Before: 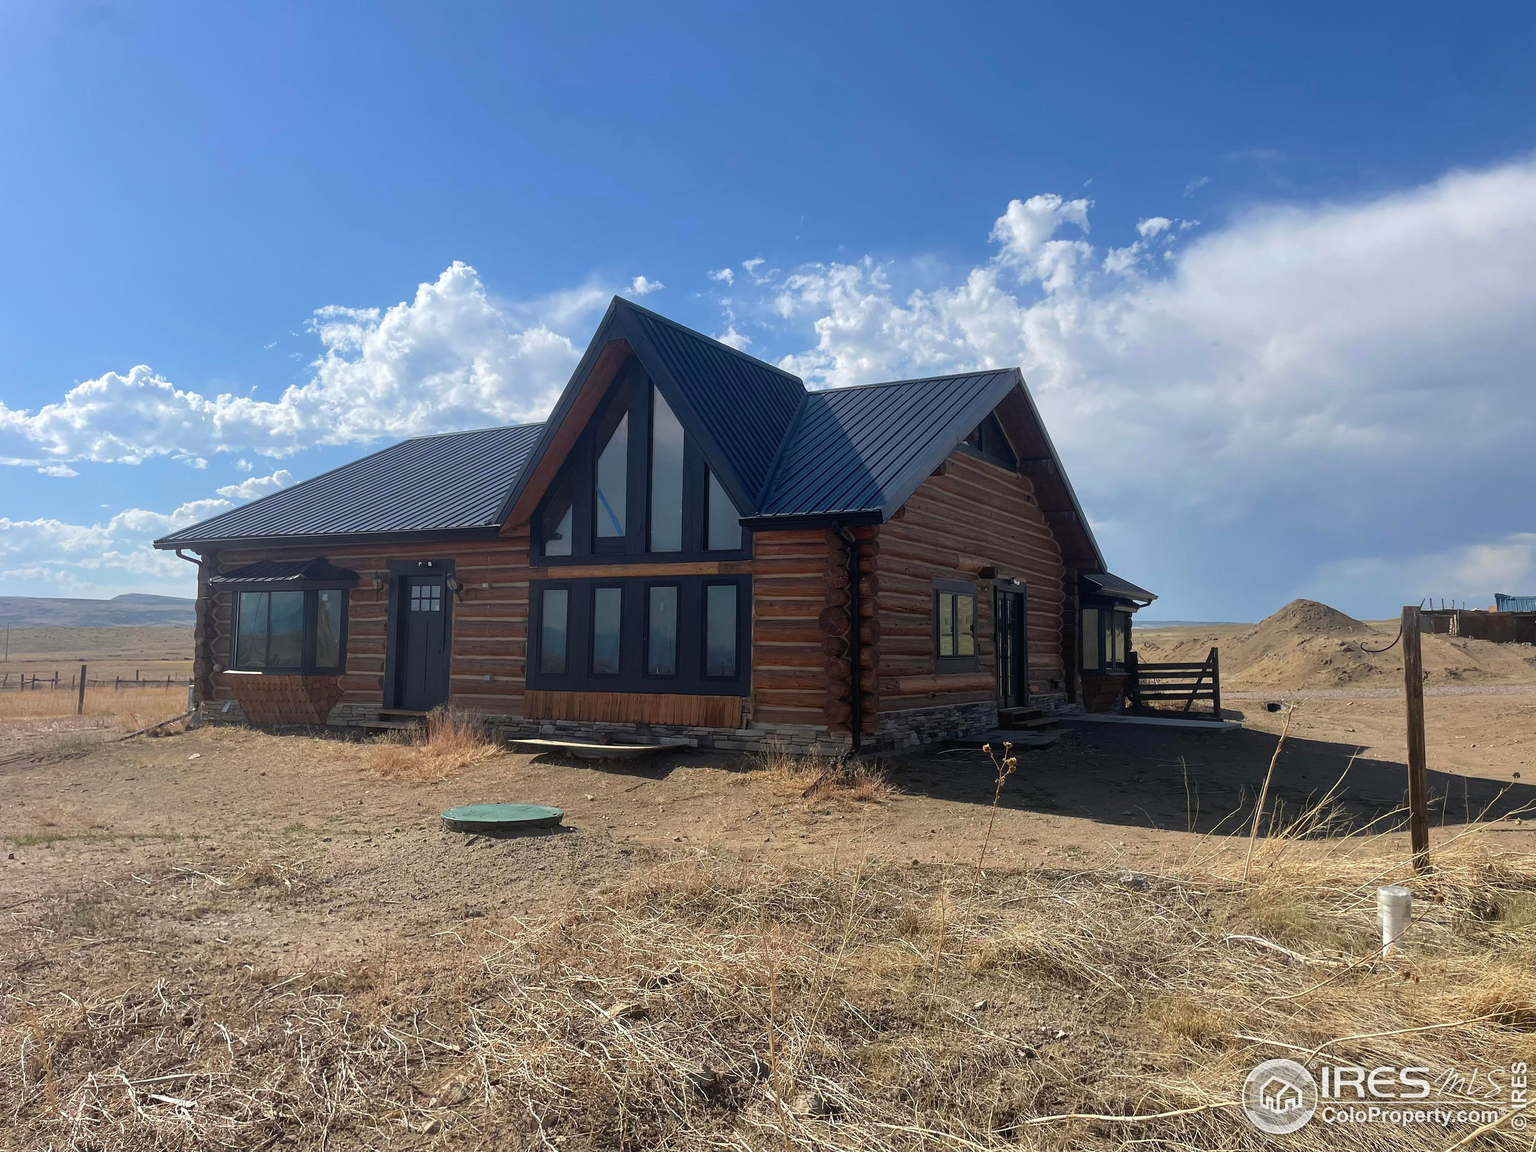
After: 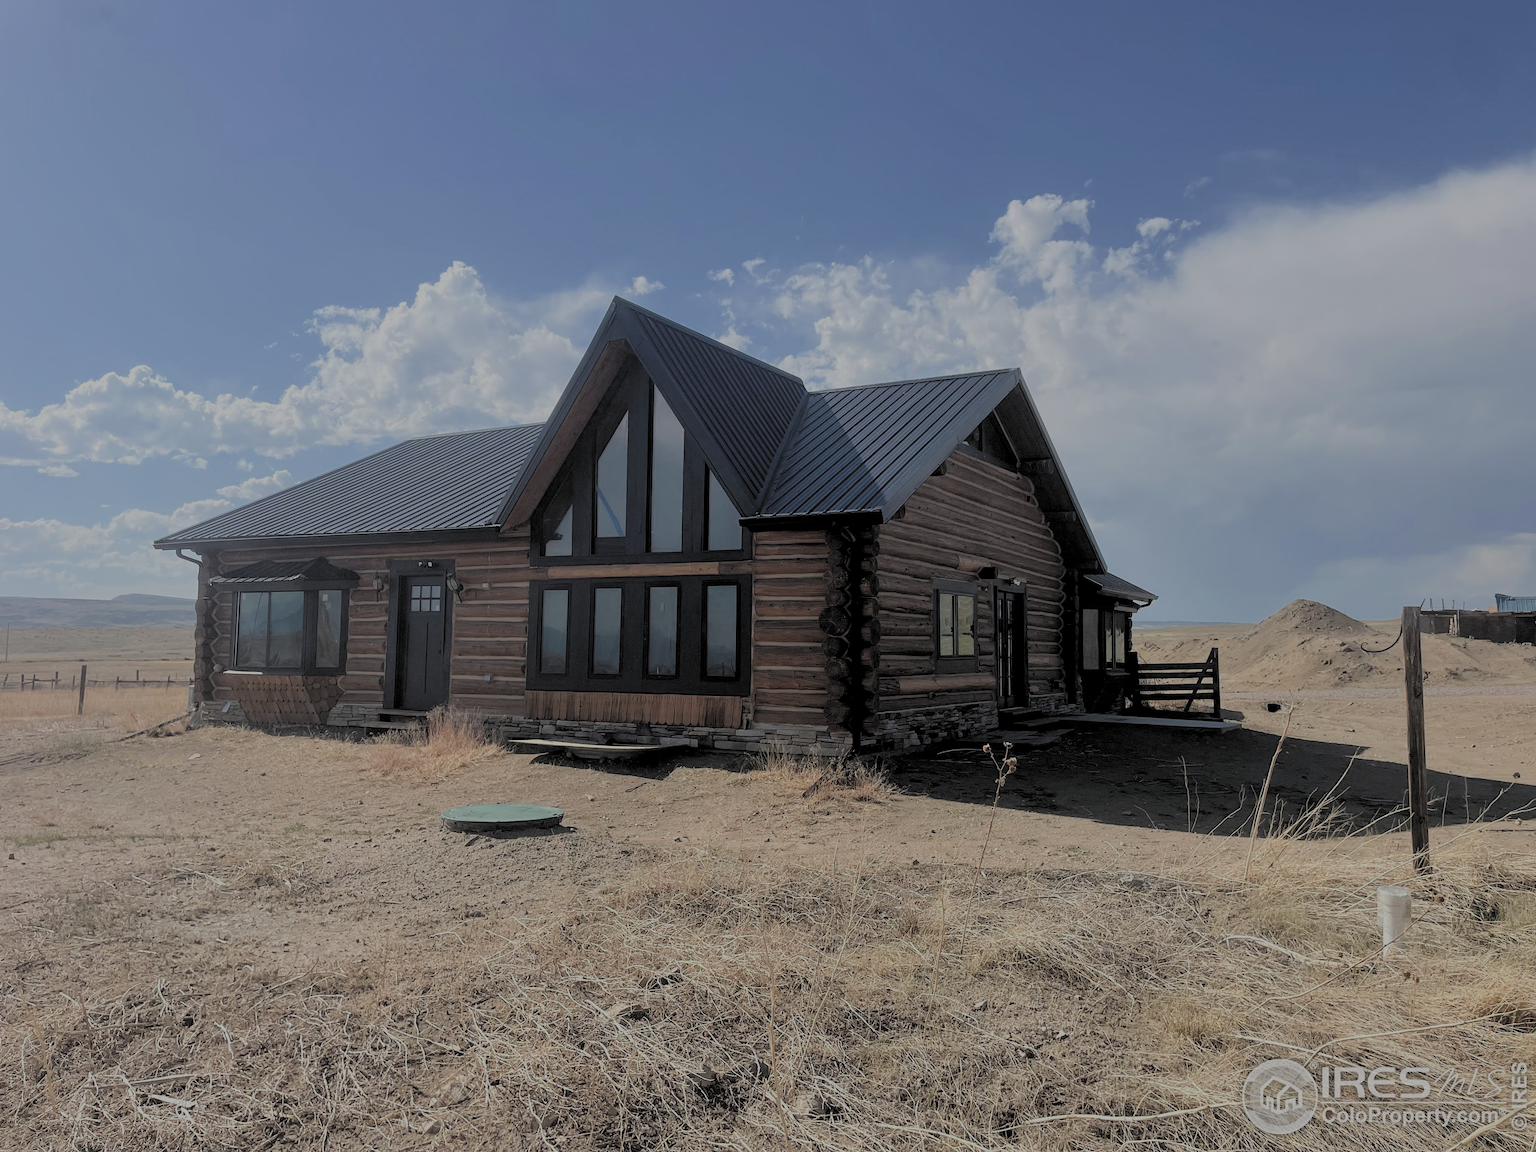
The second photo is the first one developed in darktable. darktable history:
contrast brightness saturation: contrast 0.103, saturation -0.361
filmic rgb: black relative exposure -4.47 EV, white relative exposure 6.62 EV, hardness 1.9, contrast 0.503, preserve chrominance RGB euclidean norm, color science v5 (2021), iterations of high-quality reconstruction 0, contrast in shadows safe, contrast in highlights safe
